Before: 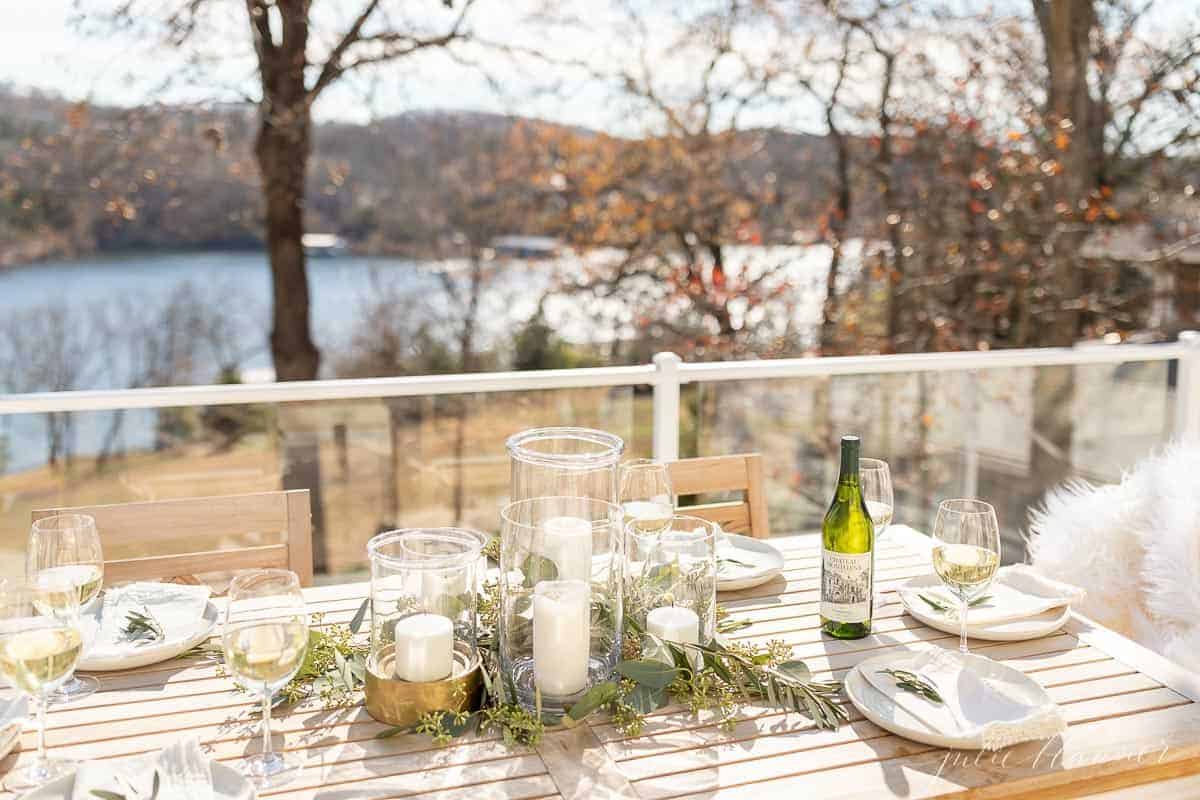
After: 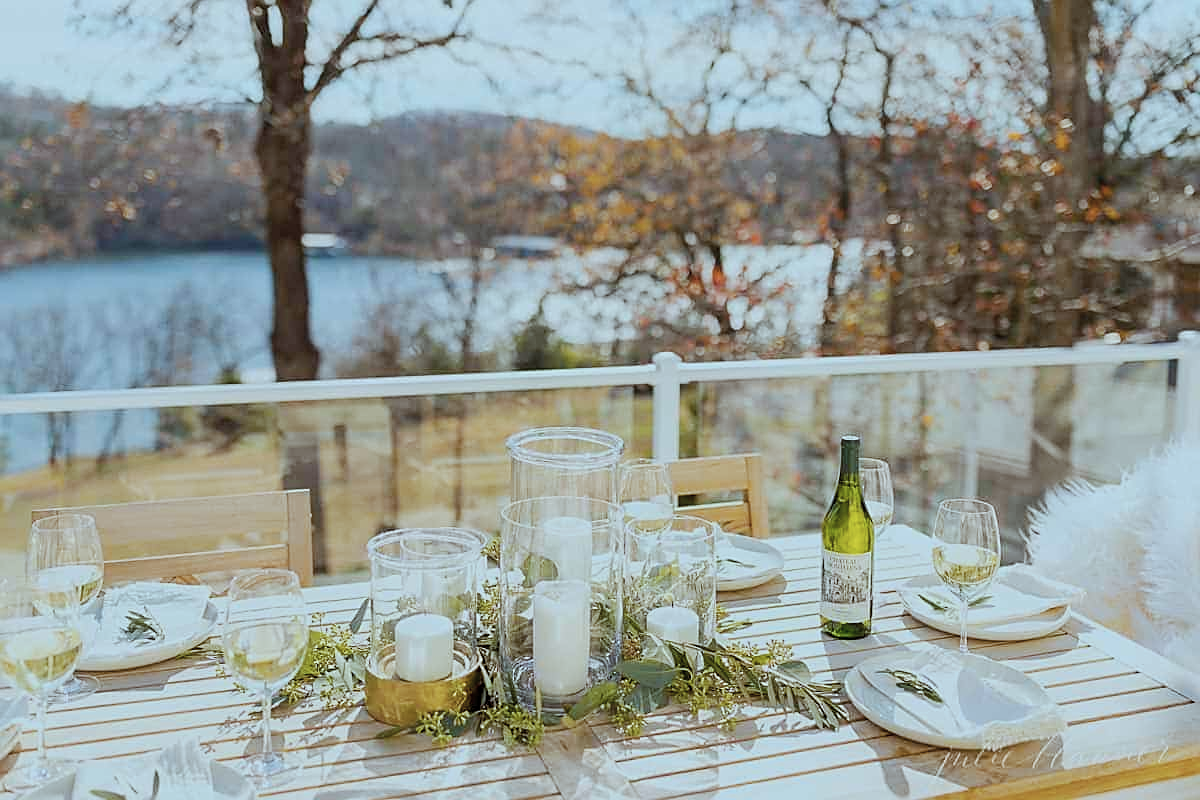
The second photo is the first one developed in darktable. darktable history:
base curve: curves: ch0 [(0, 0) (0.262, 0.32) (0.722, 0.705) (1, 1)], preserve colors none
exposure: exposure -0.57 EV, compensate highlight preservation false
sharpen: amount 0.551
color correction: highlights a* -12.31, highlights b* -17.7, saturation 0.713
color balance rgb: shadows lift › hue 85.49°, perceptual saturation grading › global saturation 31.119%, global vibrance 40.482%
